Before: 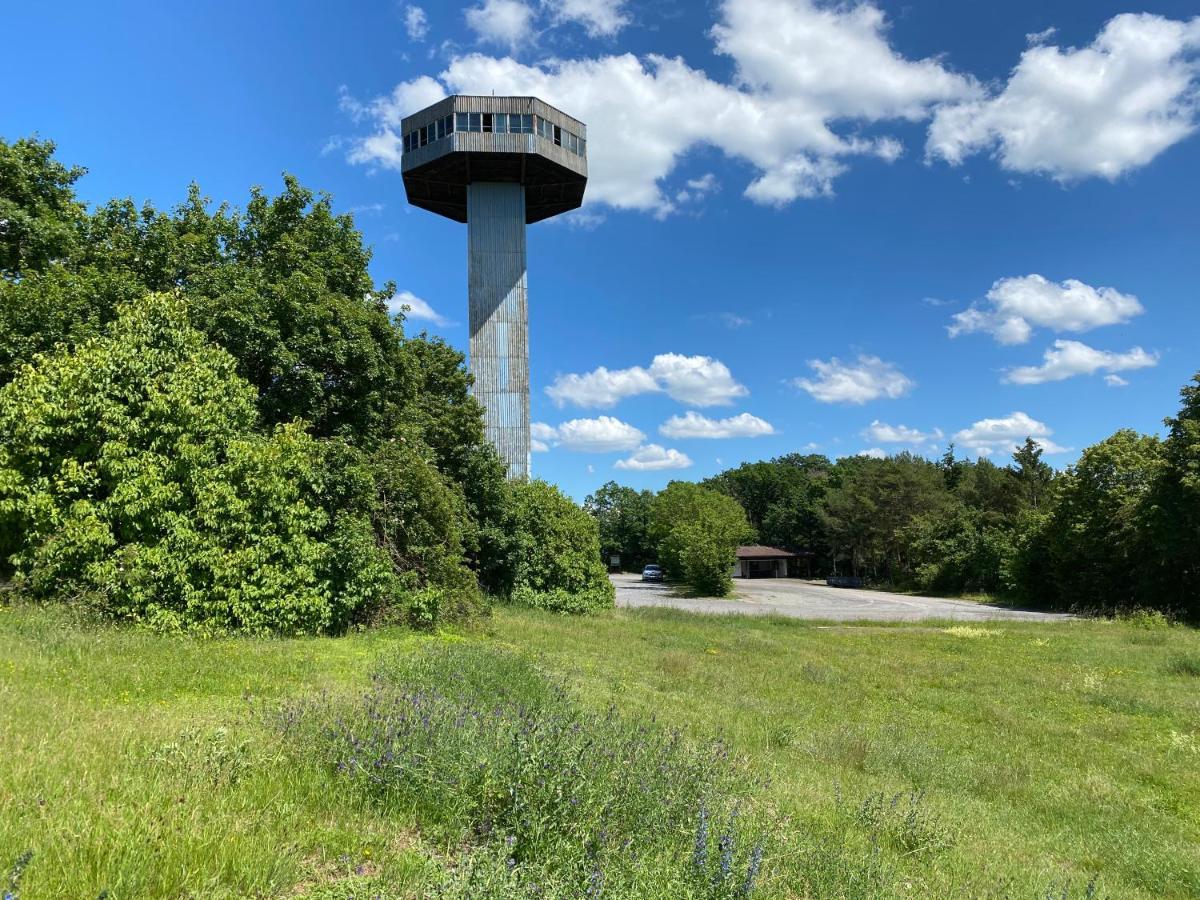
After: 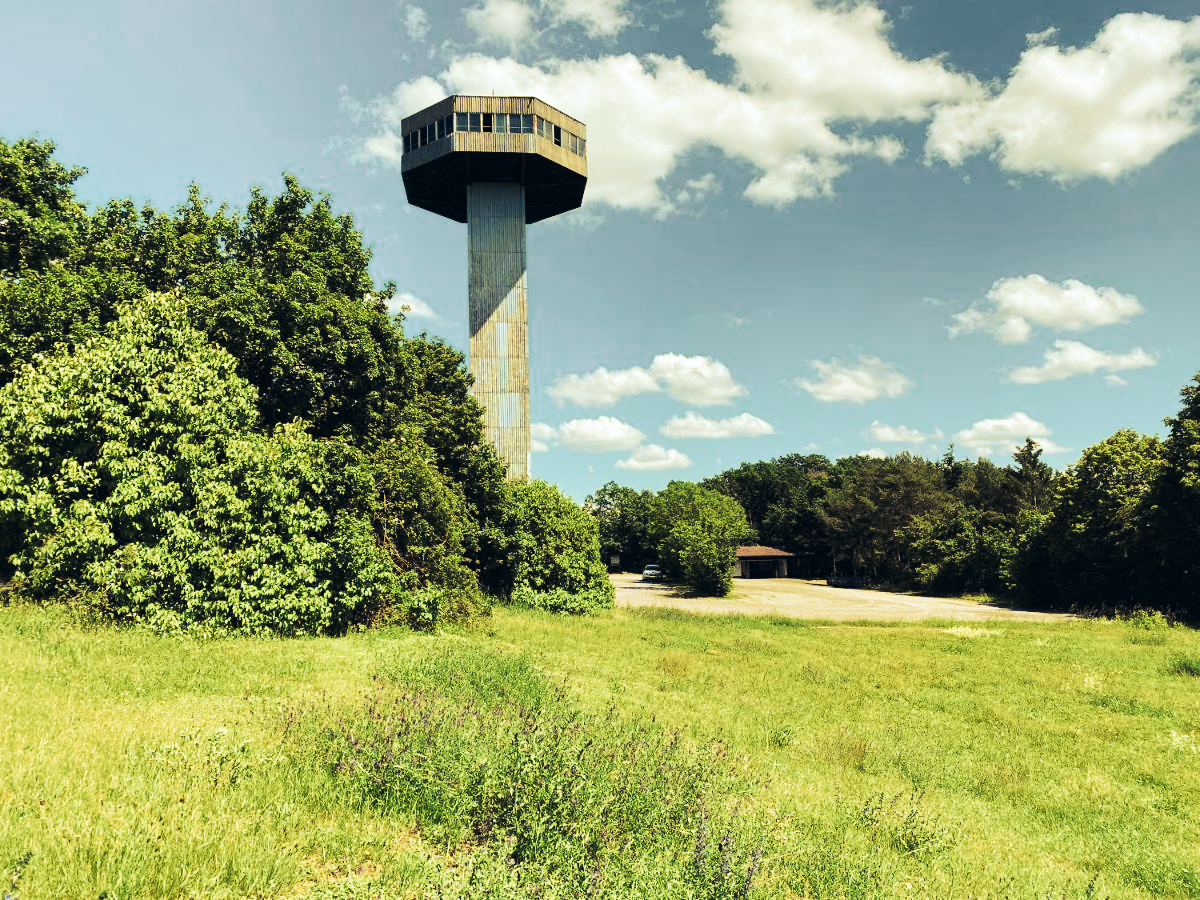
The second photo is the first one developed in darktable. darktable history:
tone curve: curves: ch0 [(0, 0) (0.003, 0.005) (0.011, 0.011) (0.025, 0.02) (0.044, 0.03) (0.069, 0.041) (0.1, 0.062) (0.136, 0.089) (0.177, 0.135) (0.224, 0.189) (0.277, 0.259) (0.335, 0.373) (0.399, 0.499) (0.468, 0.622) (0.543, 0.724) (0.623, 0.807) (0.709, 0.868) (0.801, 0.916) (0.898, 0.964) (1, 1)], preserve colors none
color look up table: target L [92.64, 93.06, 92.28, 98.15, 97.6, 83.73, 80.73, 74.56, 73.63, 65.44, 57.03, 45.18, 42.54, 39.79, 10.4, 200.27, 100.97, 83.34, 83.8, 72.29, 71.34, 62.53, 56.91, 55.98, 58.57, 51.13, 27.92, 18.52, 91.65, 76.35, 74.03, 66.28, 63.4, 66.53, 60.87, 72.9, 46.98, 49.1, 39.06, 30.09, 36.27, 11.84, 95.85, 92.95, 71.65, 77.17, 67.58, 49.26, 32.49], target a [-9.309, -6.947, -11.23, -22.96, -25.74, -5.898, -27.63, -60.87, -33.68, -40.45, -11.32, -30.41, -22.84, -3.754, -6.319, 0, 0, 0.893, -8.636, 17.43, 4.346, 27.73, 13.59, 24.26, 35.84, 9.284, 24.95, 9.413, 0.612, 0.302, 16.05, 33.03, 10.72, 16.88, -4.492, 18.87, 40.11, 16.17, 27.19, -3.63, 14.01, 7.378, -38.77, -38.27, -15.78, -40.64, -29.92, -24.1, -11.5], target b [49.34, 38.78, 52.51, 32.16, 55.14, 58.21, 64.6, 56.18, 48.85, 40.48, 40.35, 26.86, 14.3, 25.27, 1.873, 0, -0.001, 45.18, 71.64, 52.01, 56.83, 29.16, 33.26, 43.59, 33.83, 19.04, 18.89, 1.658, 10.99, 35.01, -4.675, 18.48, 20.27, 17.98, -10.46, 11.72, 15.57, 4.253, 5.934, -9.975, -16.17, -16.29, 4.097, 1.341, -12.26, 33.57, 8.898, 12.41, -2.077], num patches 49
